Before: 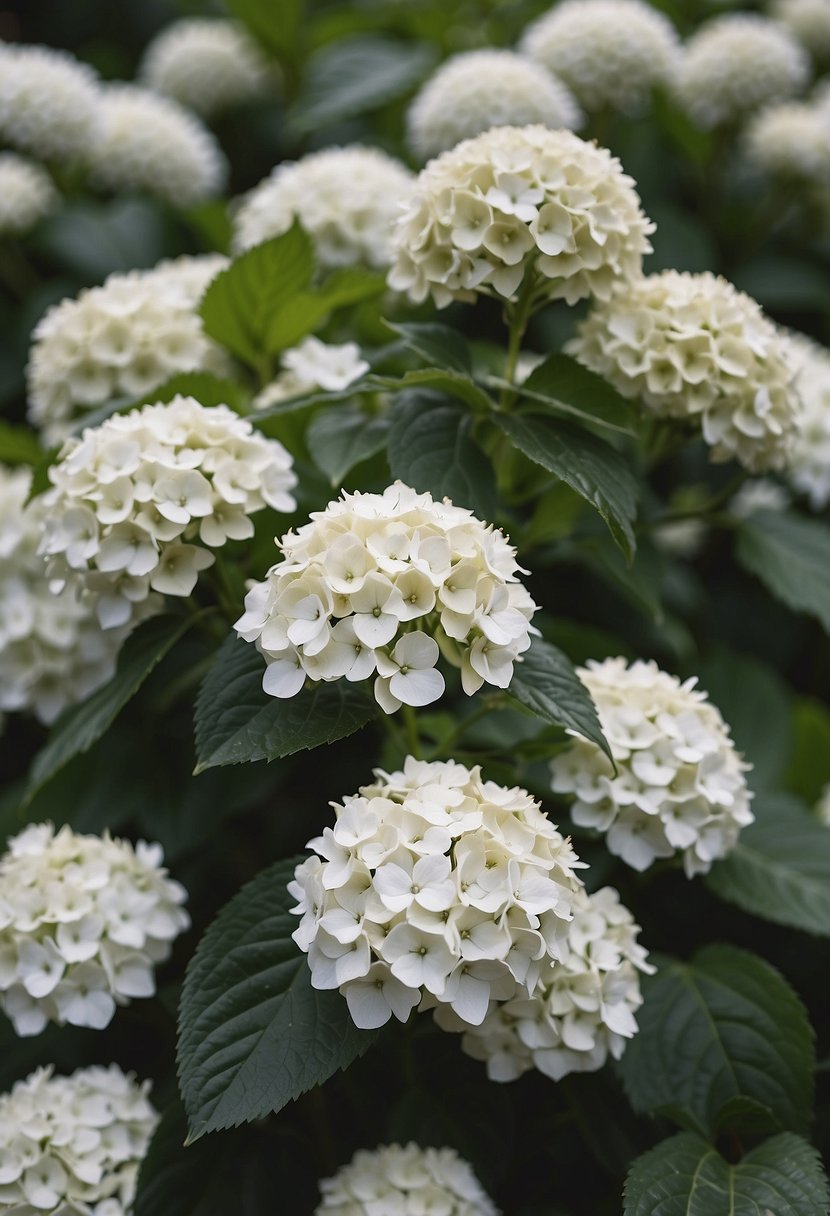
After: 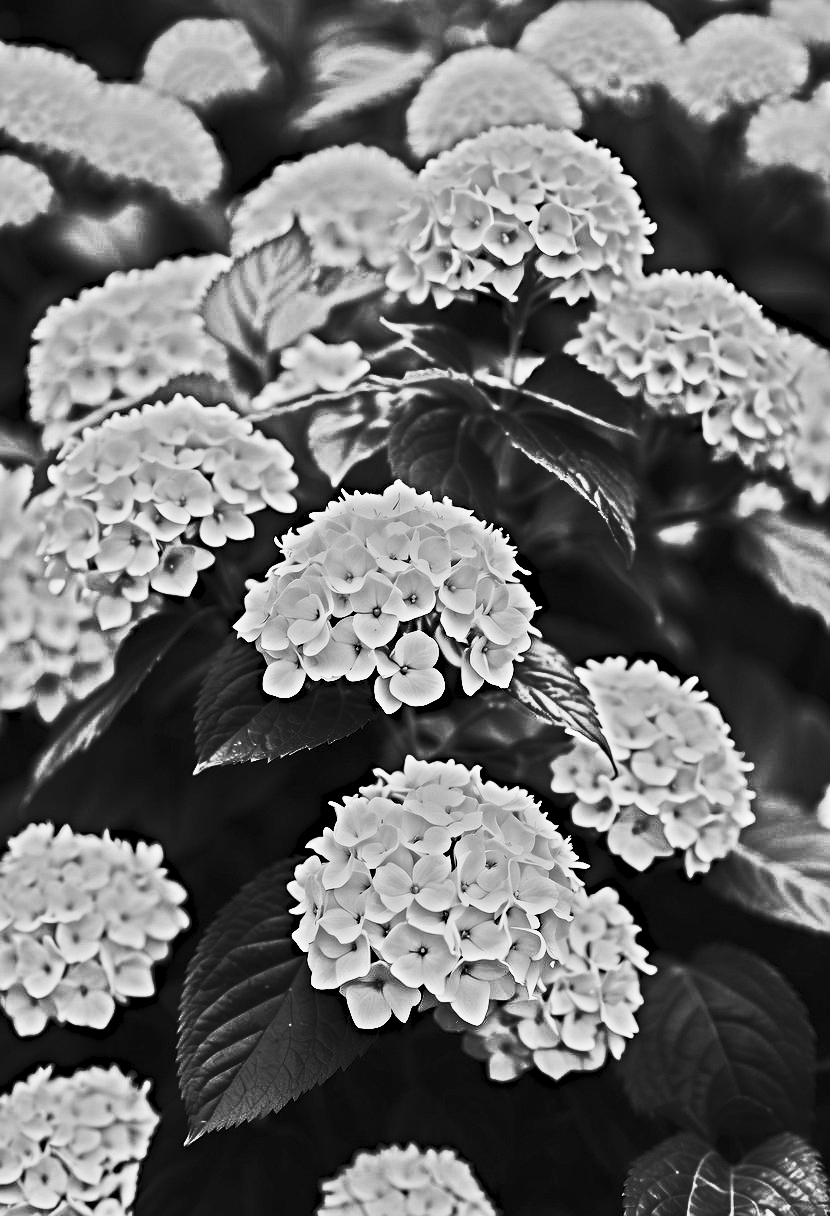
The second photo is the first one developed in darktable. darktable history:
contrast brightness saturation: contrast 0.83, brightness 0.59, saturation 0.59
monochrome: a 16.01, b -2.65, highlights 0.52
exposure: black level correction 0.1, exposure -0.092 EV, compensate highlight preservation false
highpass: sharpness 25.84%, contrast boost 14.94%
